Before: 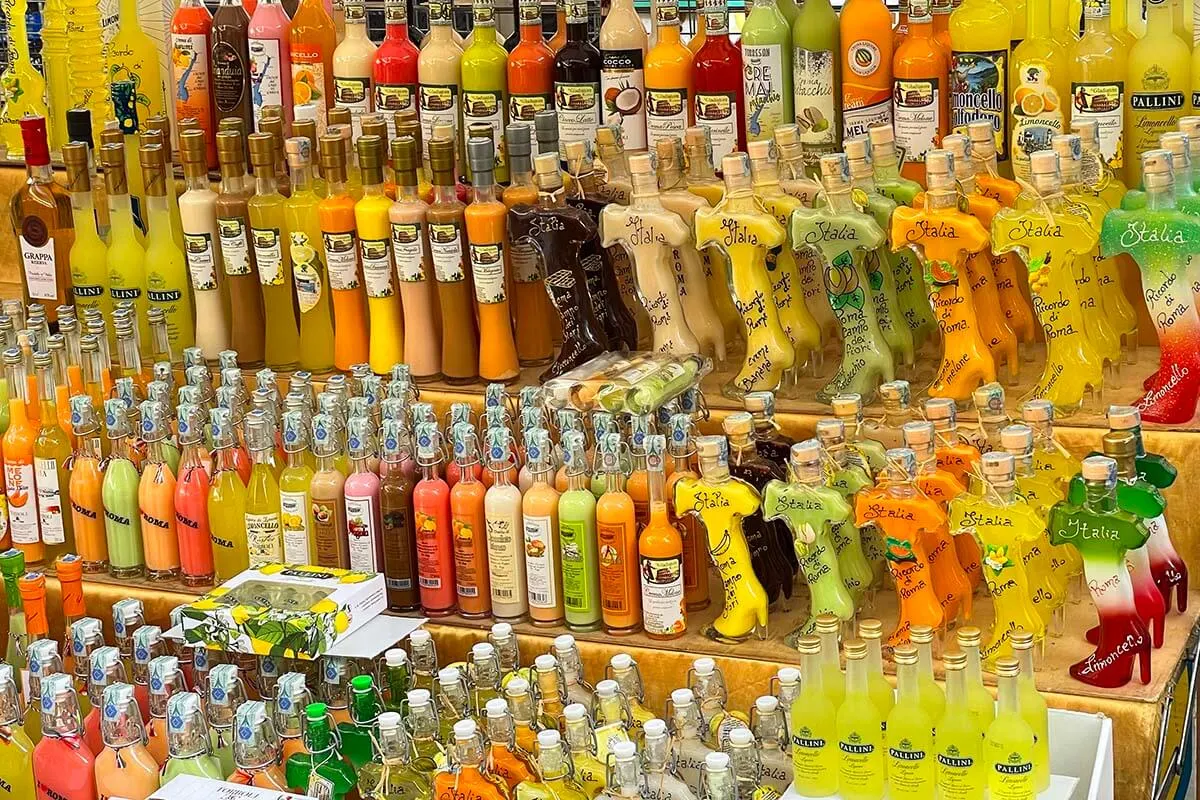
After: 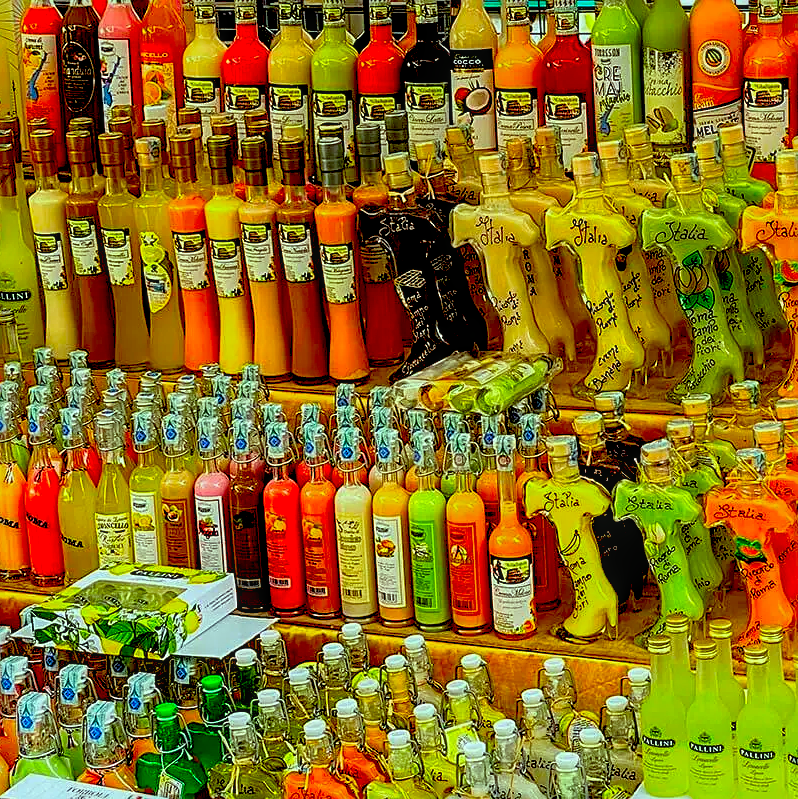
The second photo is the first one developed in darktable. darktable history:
sharpen: on, module defaults
exposure: black level correction 0.044, exposure -0.234 EV, compensate exposure bias true, compensate highlight preservation false
crop and rotate: left 12.524%, right 20.934%
color calibration: gray › normalize channels true, illuminant as shot in camera, x 0.358, y 0.373, temperature 4628.91 K, gamut compression 0.005
color correction: highlights a* -11.22, highlights b* 9.85, saturation 1.72
tone equalizer: on, module defaults
local contrast: on, module defaults
